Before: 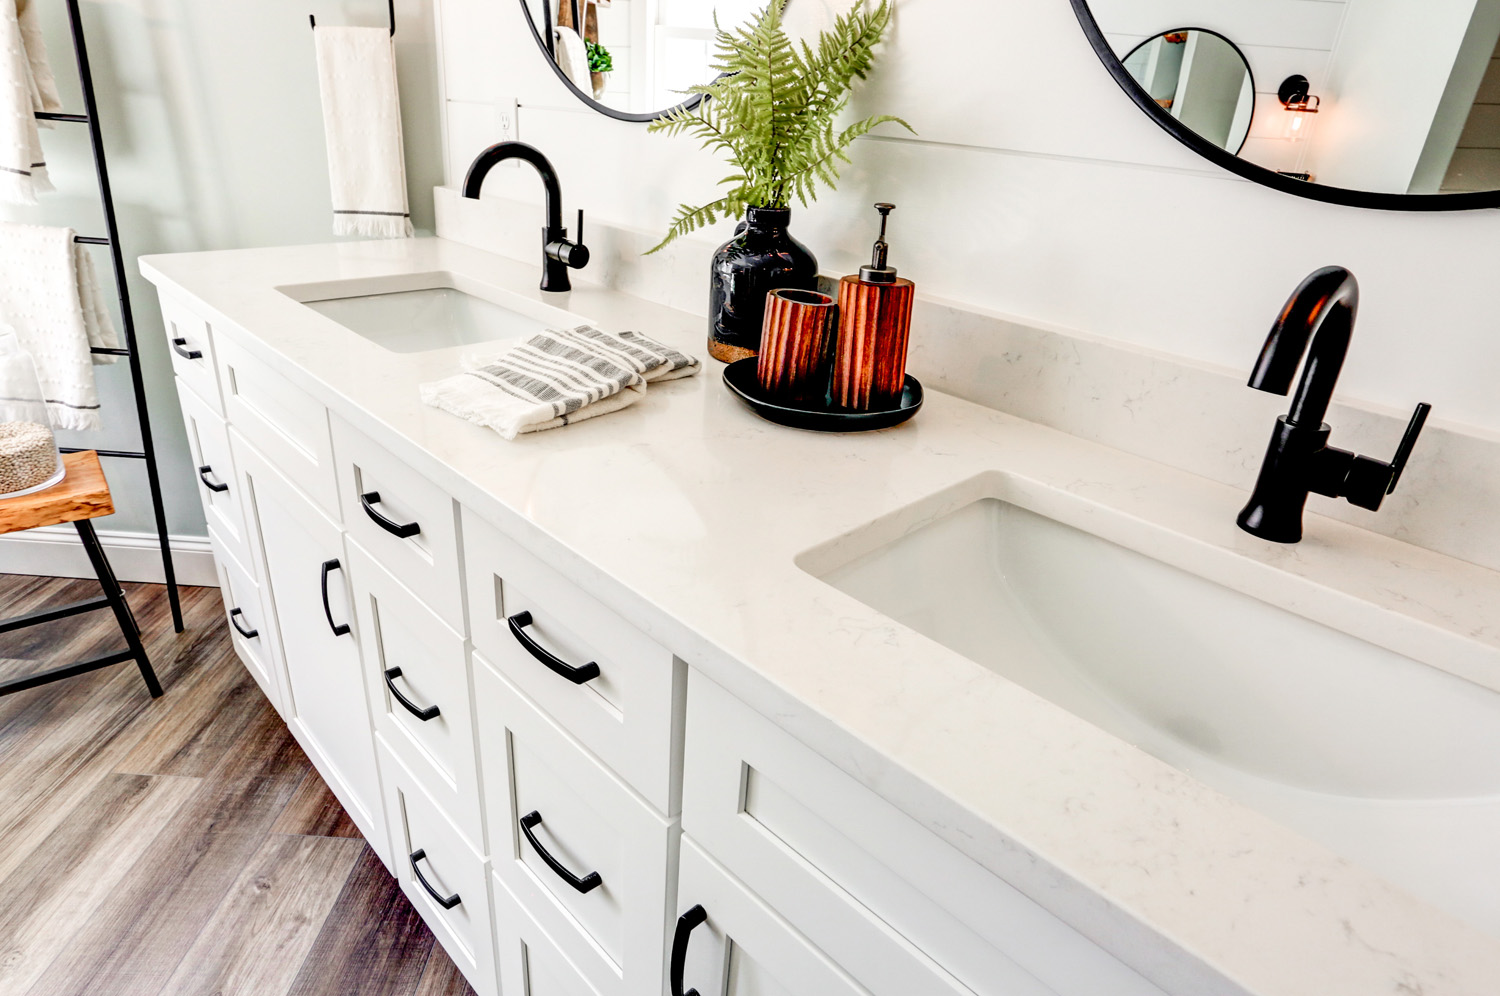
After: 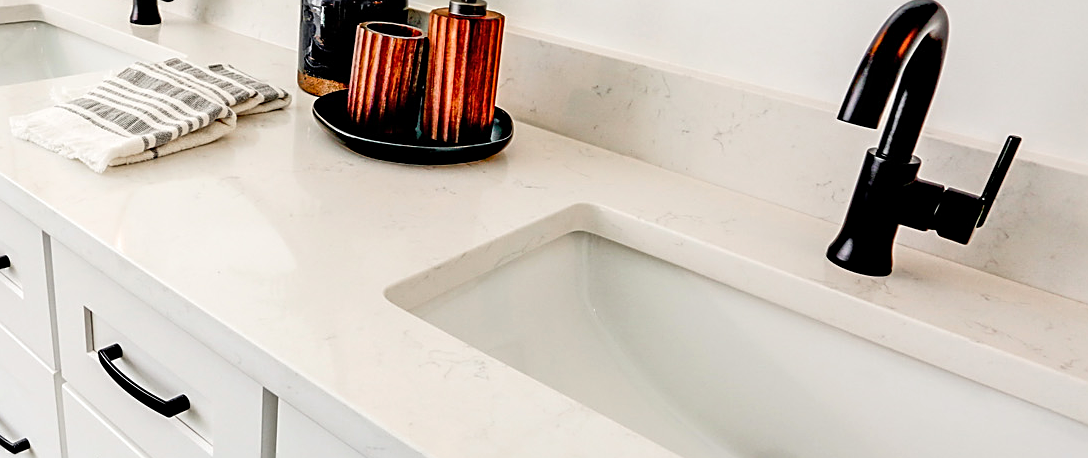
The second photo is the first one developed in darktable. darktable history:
sharpen: on, module defaults
crop and rotate: left 27.44%, top 26.953%, bottom 27.032%
haze removal: compatibility mode true, adaptive false
